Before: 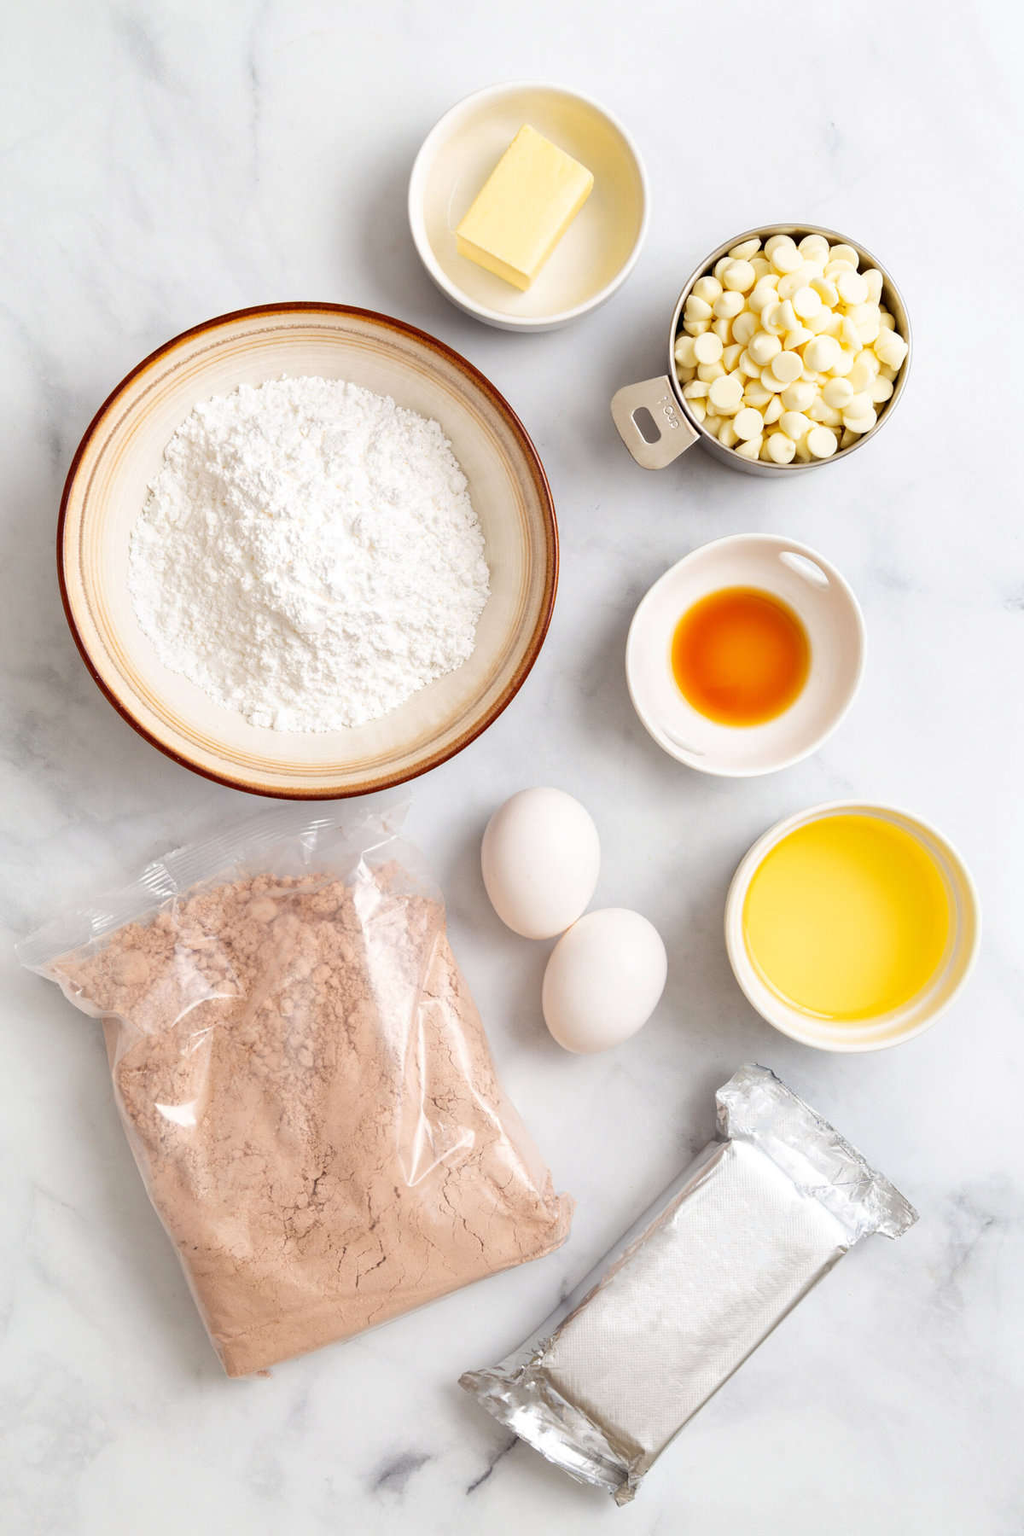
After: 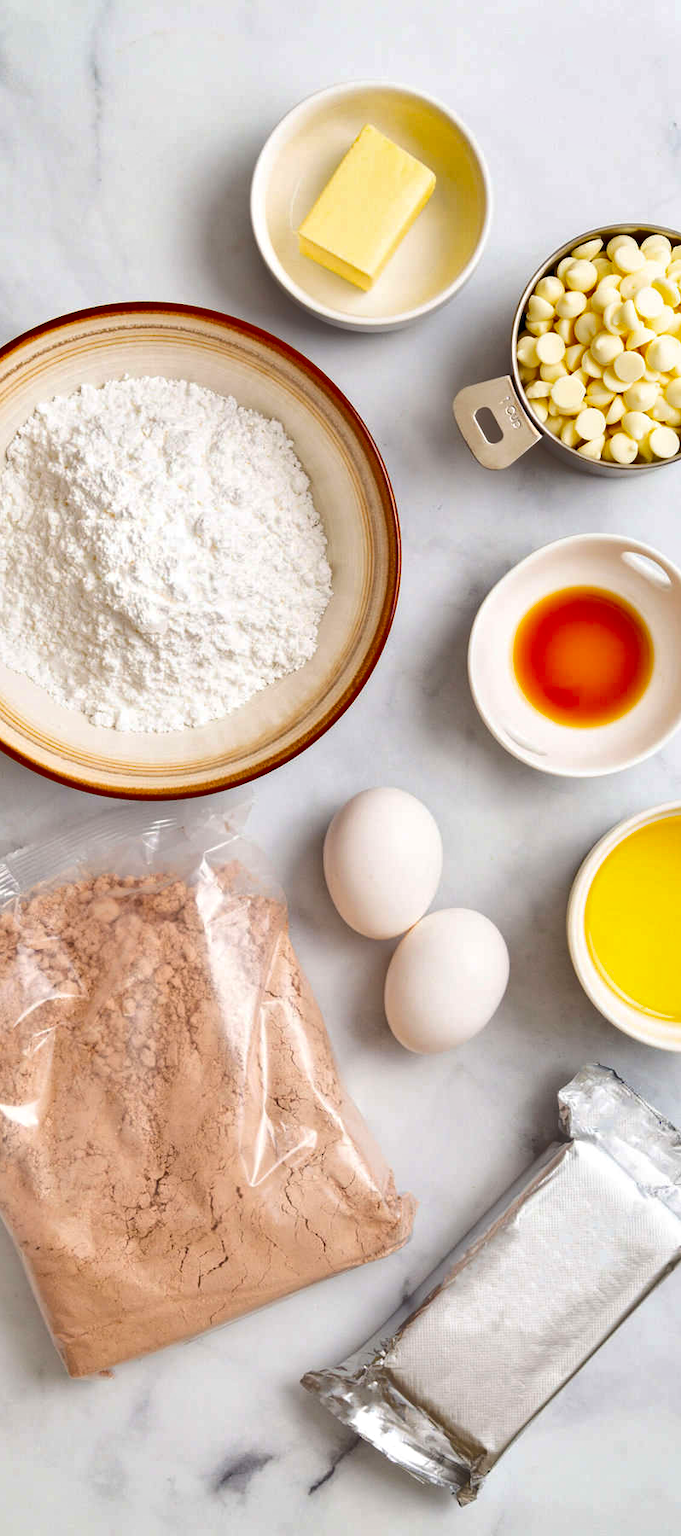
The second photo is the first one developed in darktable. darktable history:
crop: left 15.419%, right 17.914%
shadows and highlights: soften with gaussian
color balance: output saturation 120%
tone equalizer: -7 EV 0.15 EV, -6 EV 0.6 EV, -5 EV 1.15 EV, -4 EV 1.33 EV, -3 EV 1.15 EV, -2 EV 0.6 EV, -1 EV 0.15 EV, mask exposure compensation -0.5 EV
